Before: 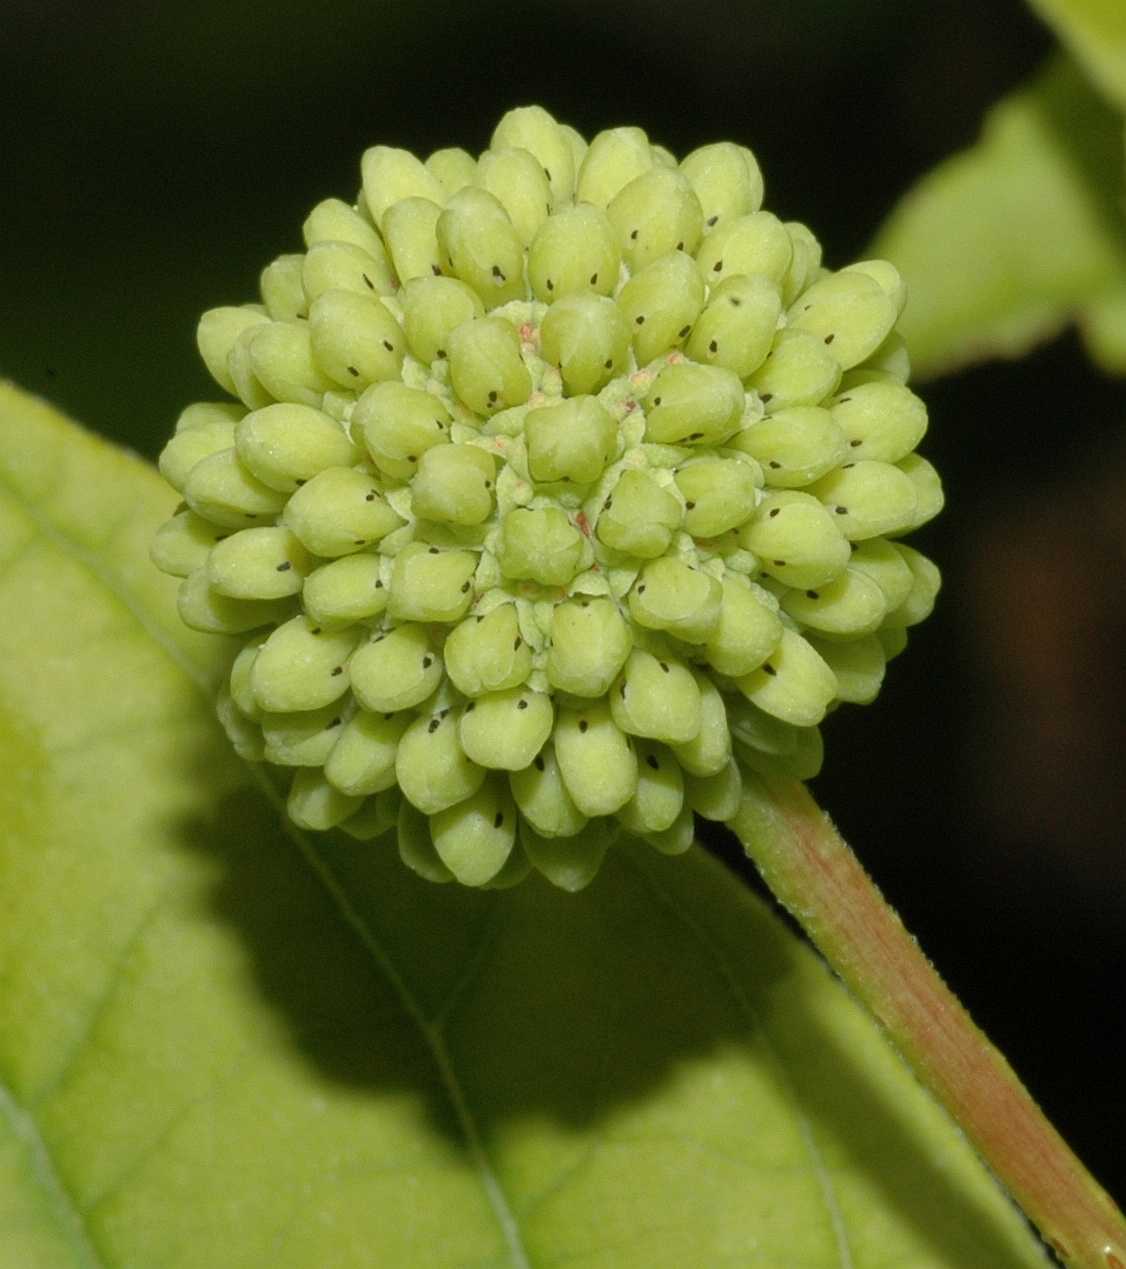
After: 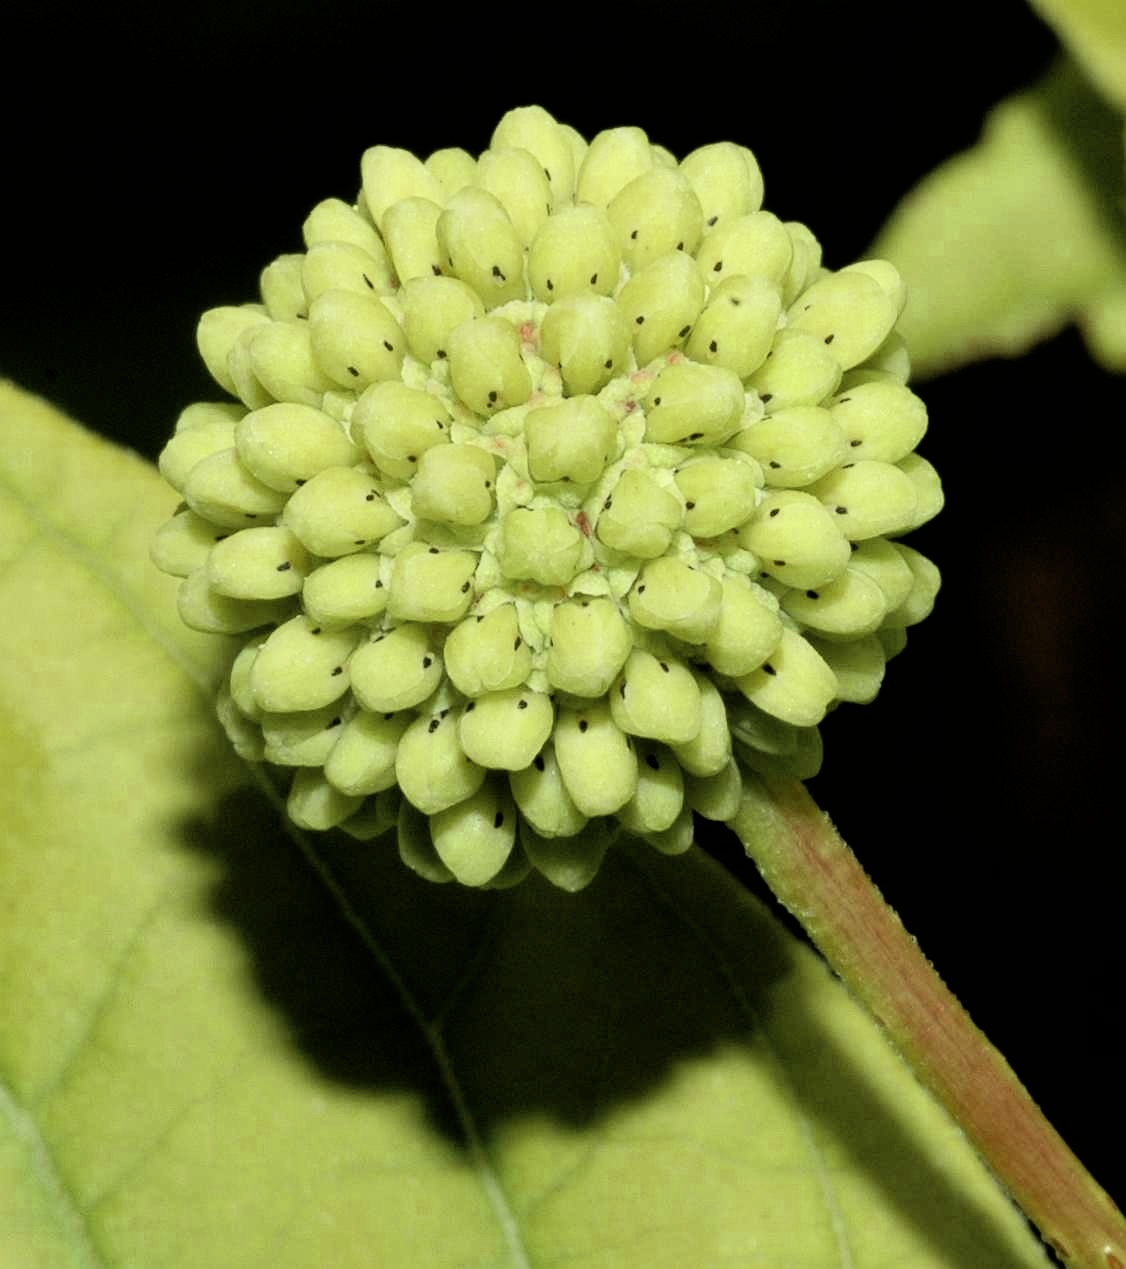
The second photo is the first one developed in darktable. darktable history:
color zones: curves: ch0 [(0.25, 0.5) (0.347, 0.092) (0.75, 0.5)]; ch1 [(0.25, 0.5) (0.33, 0.51) (0.75, 0.5)], mix -130.82%
filmic rgb: black relative exposure -5.12 EV, white relative exposure 3.98 EV, hardness 2.88, contrast 1.297, highlights saturation mix -10.18%
velvia: on, module defaults
